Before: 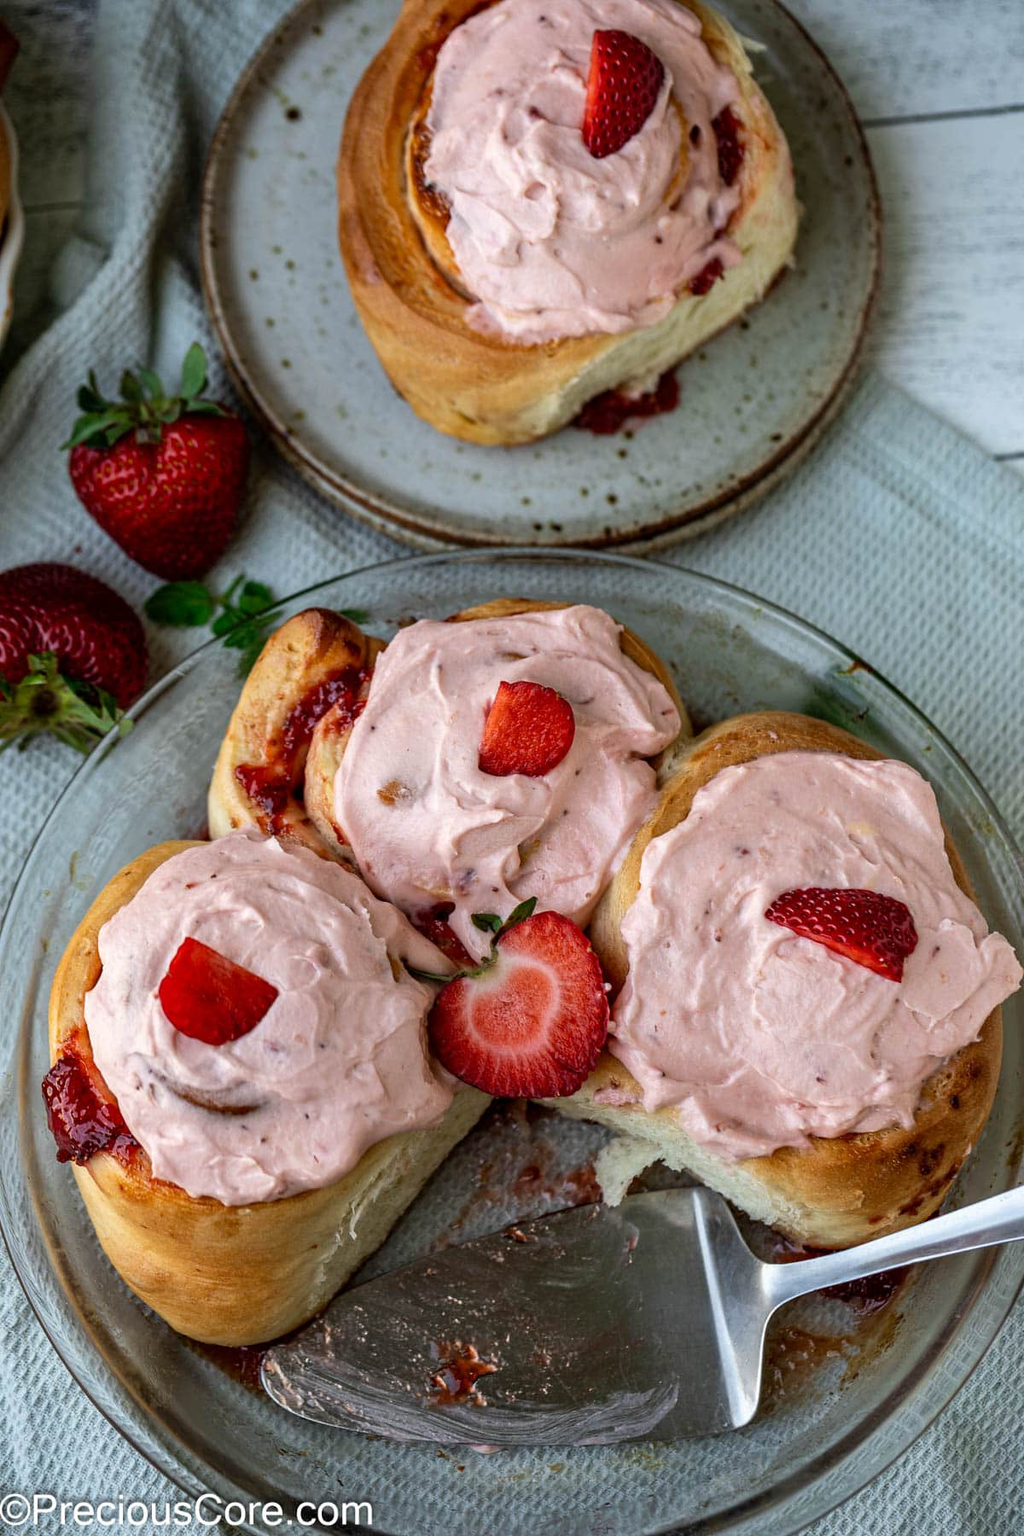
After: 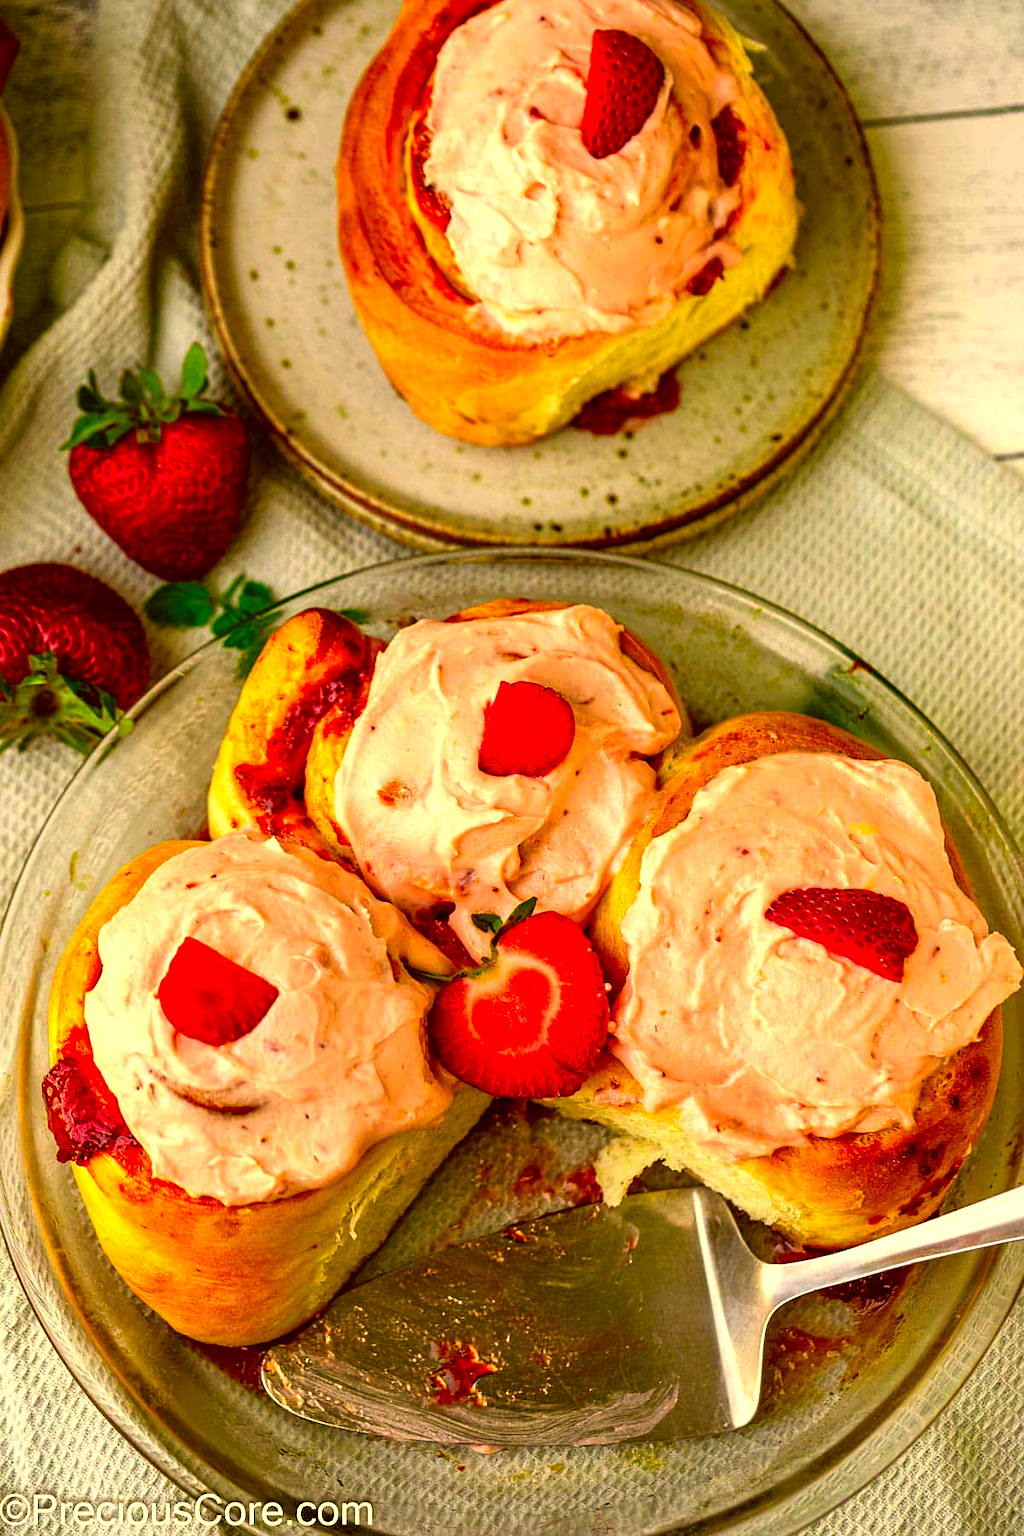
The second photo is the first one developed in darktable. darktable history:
exposure: exposure 0.734 EV, compensate highlight preservation false
sharpen: amount 0.206
color correction: highlights a* 10.44, highlights b* 29.95, shadows a* 2.61, shadows b* 17.62, saturation 1.72
